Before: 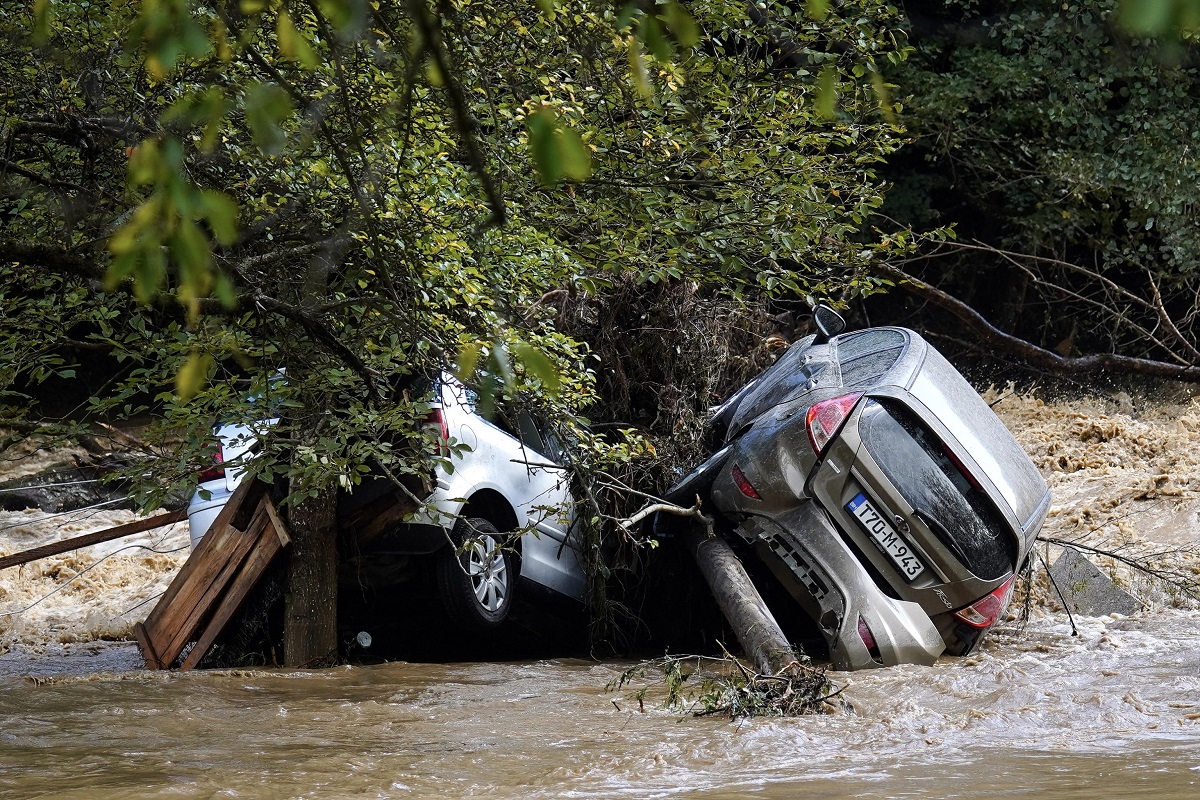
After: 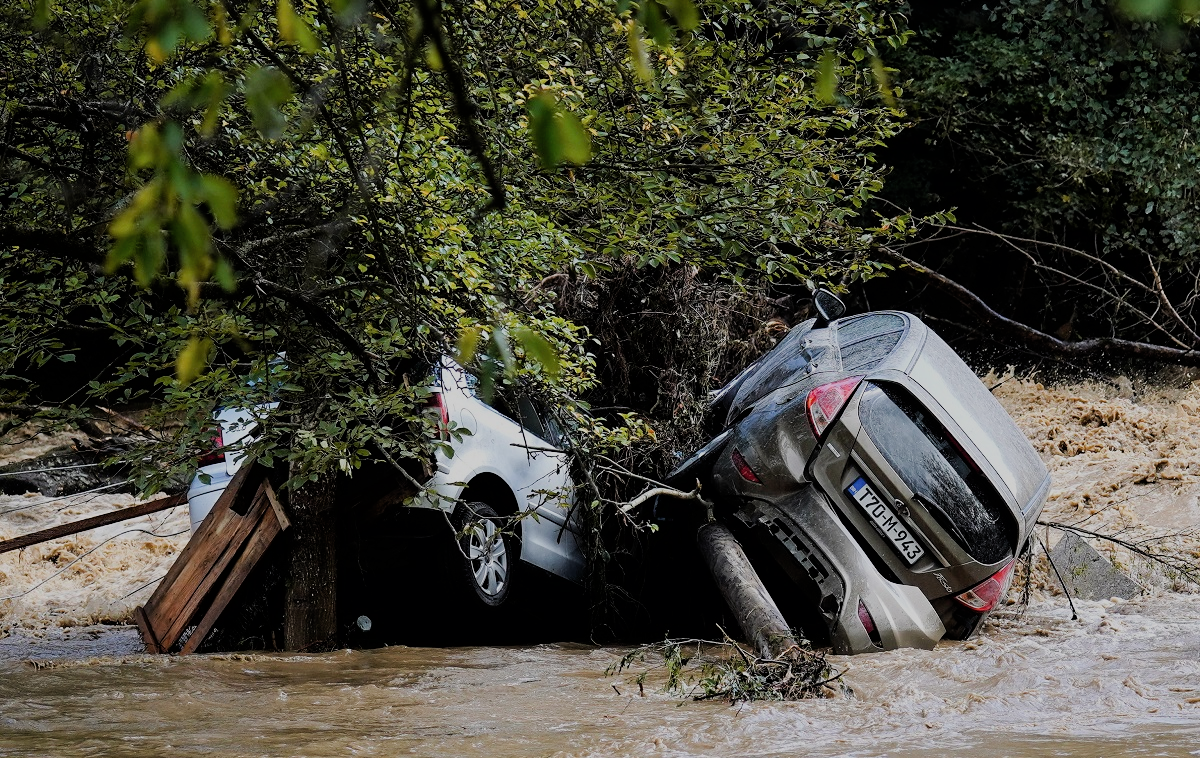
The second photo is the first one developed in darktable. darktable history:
filmic rgb: black relative exposure -6.97 EV, white relative exposure 5.69 EV, threshold 2.99 EV, hardness 2.87, iterations of high-quality reconstruction 0, enable highlight reconstruction true
contrast brightness saturation: saturation -0.053
crop and rotate: top 2.093%, bottom 3.155%
